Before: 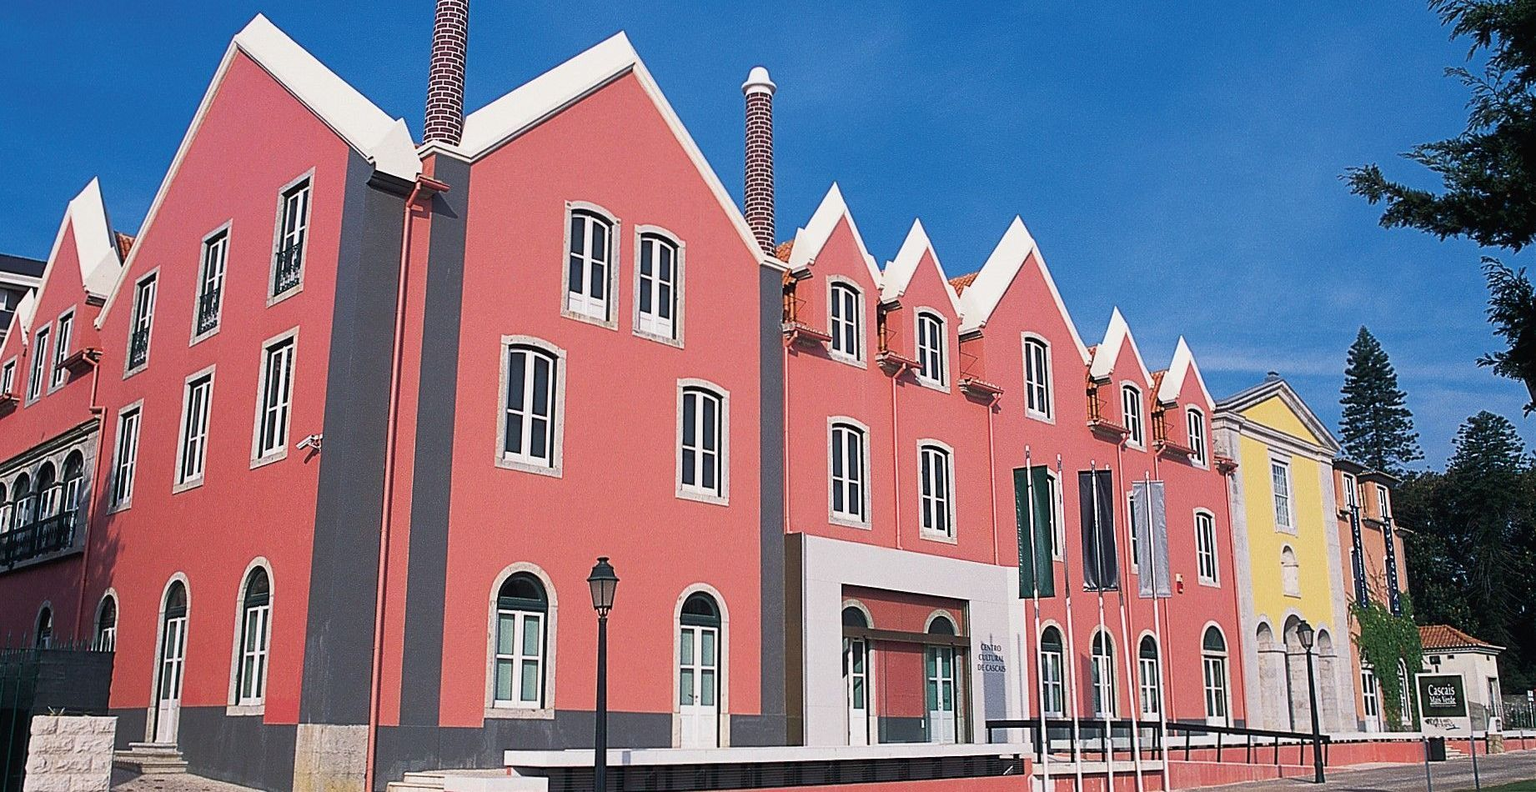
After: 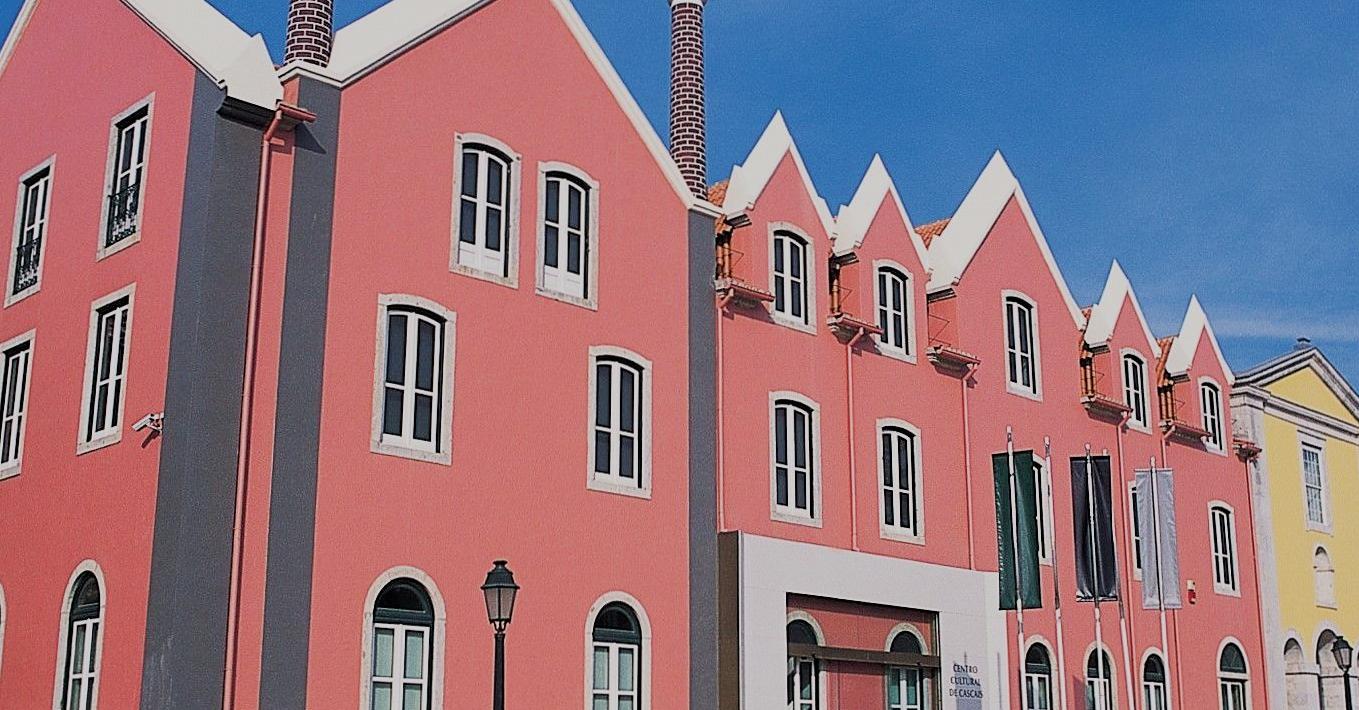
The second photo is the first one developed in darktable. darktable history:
filmic rgb: black relative exposure -7.65 EV, white relative exposure 4.56 EV, hardness 3.61
crop and rotate: left 12.13%, top 11.454%, right 14.063%, bottom 13.743%
